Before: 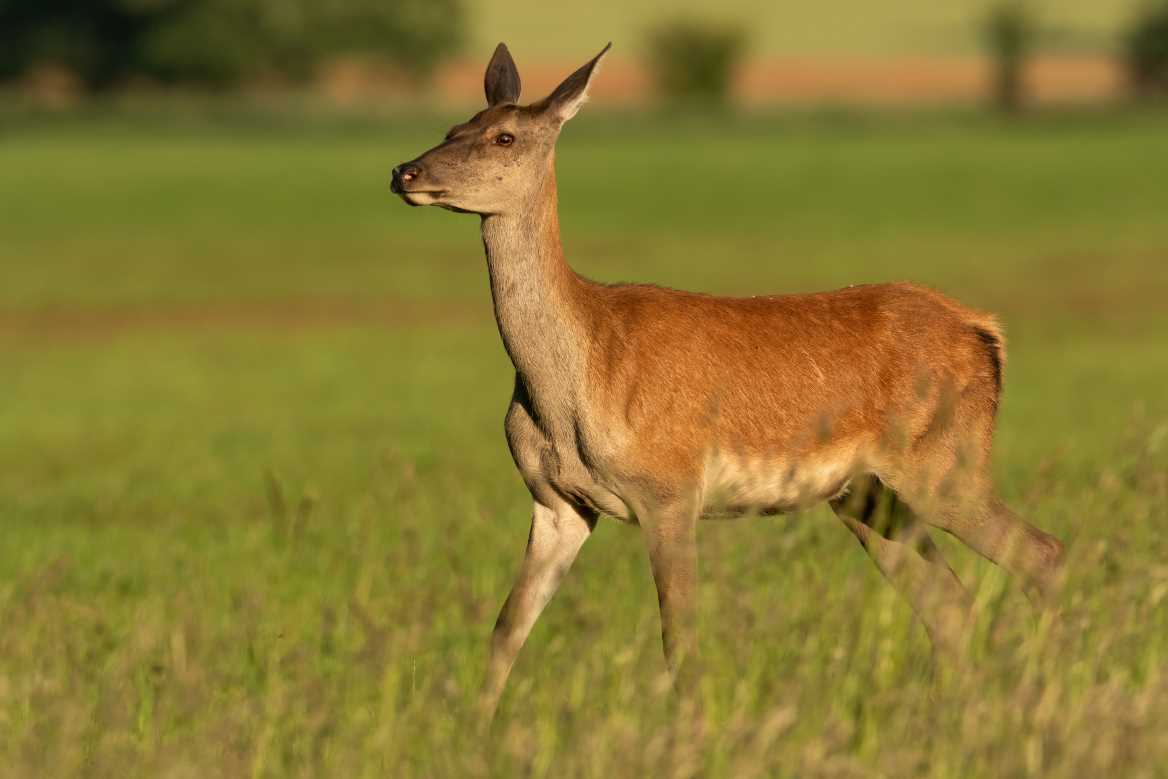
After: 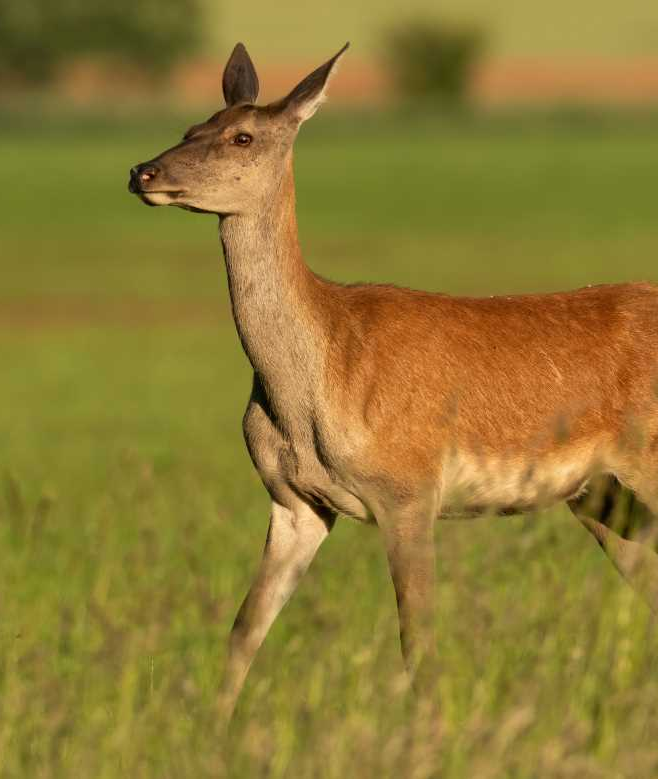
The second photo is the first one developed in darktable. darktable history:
crop and rotate: left 22.435%, right 21.179%
